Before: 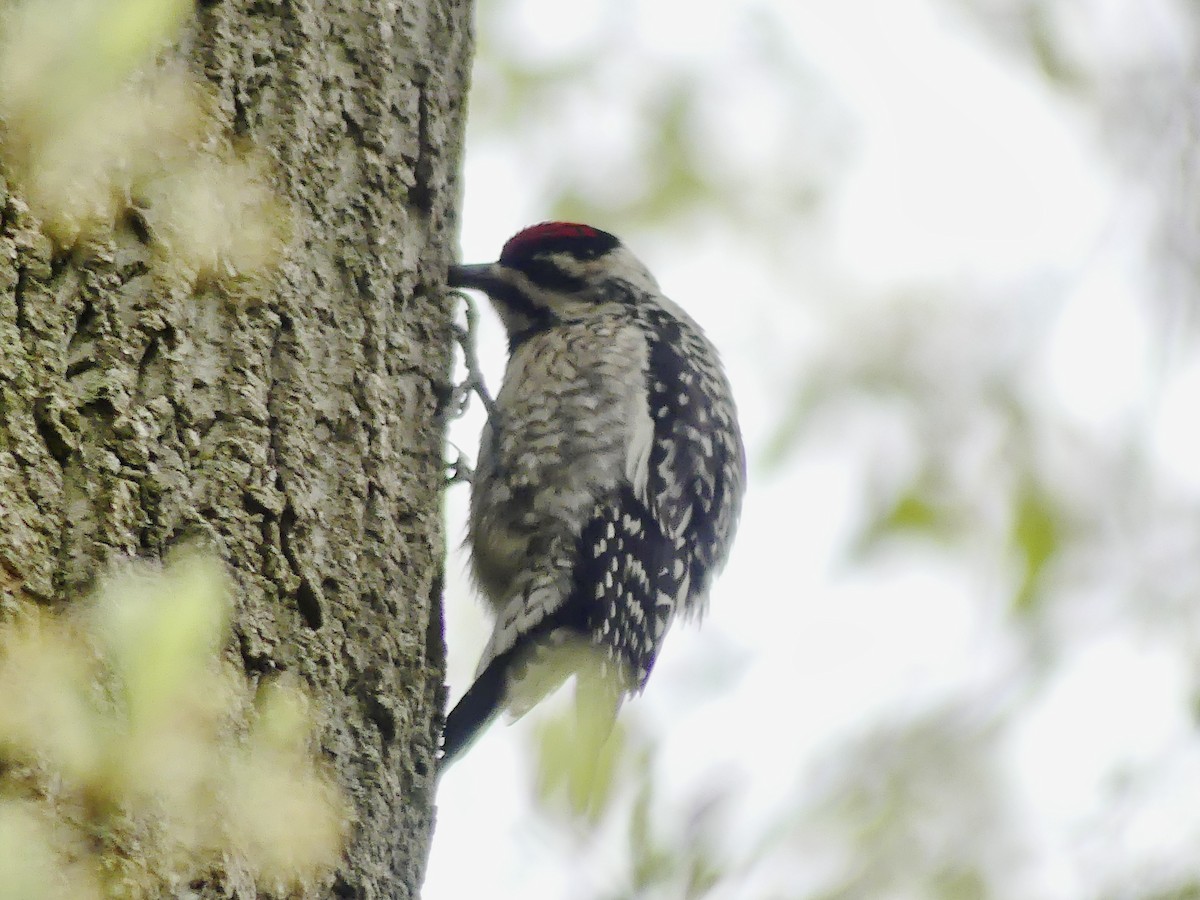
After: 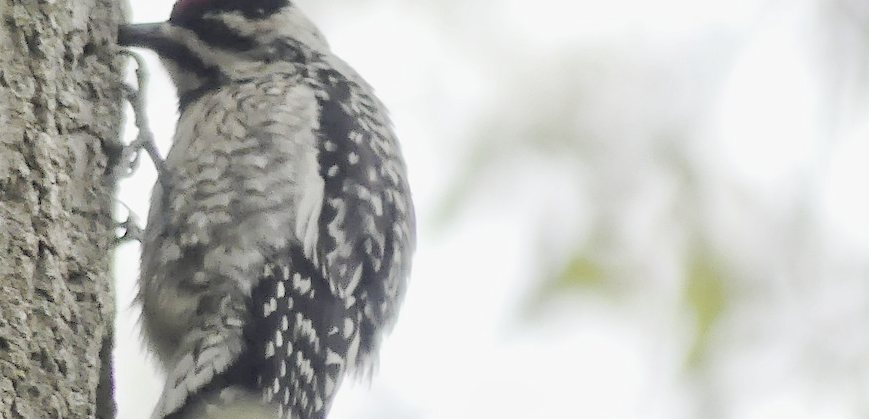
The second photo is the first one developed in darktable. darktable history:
crop and rotate: left 27.513%, top 26.851%, bottom 26.549%
contrast brightness saturation: brightness 0.19, saturation -0.512
